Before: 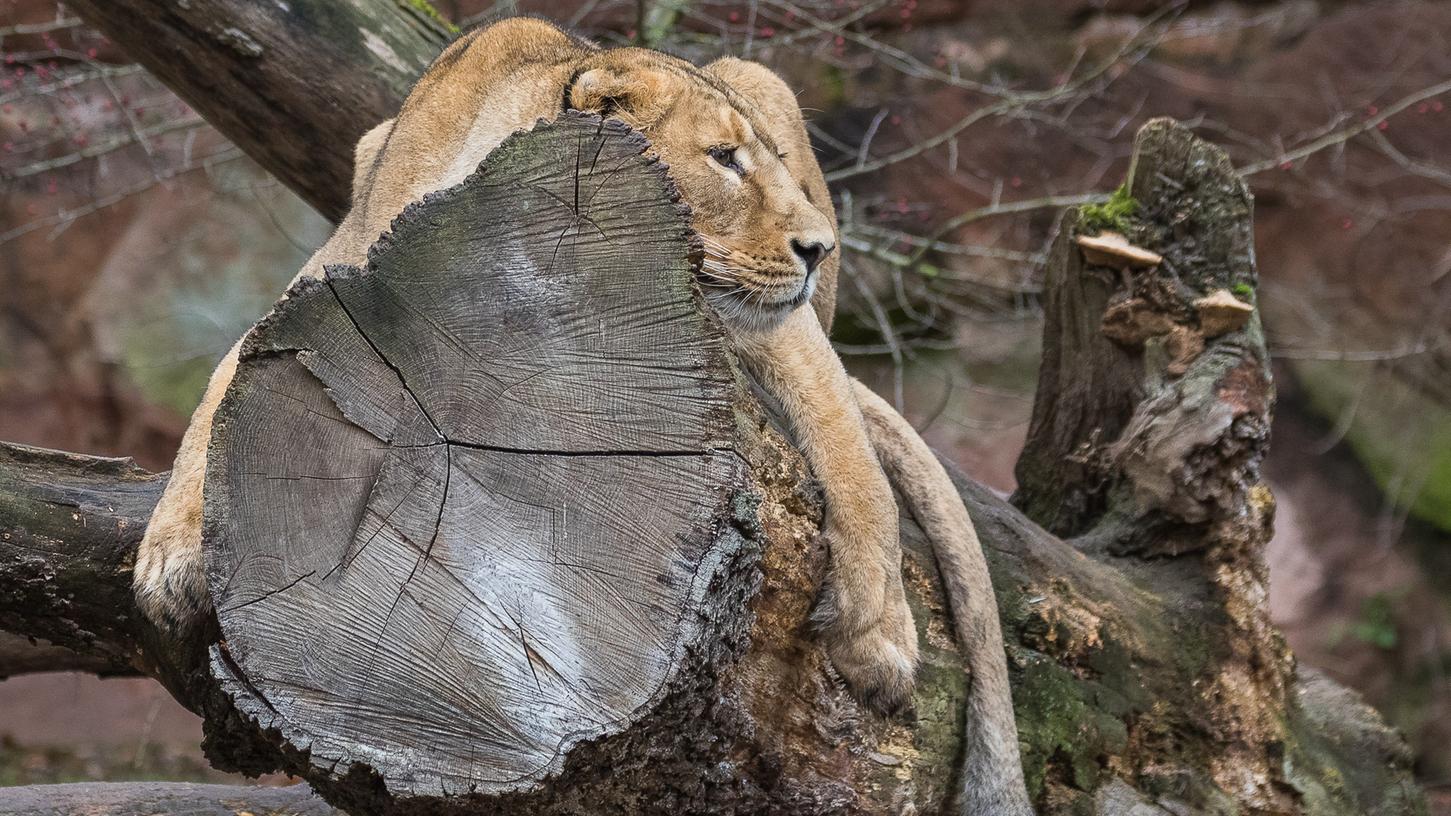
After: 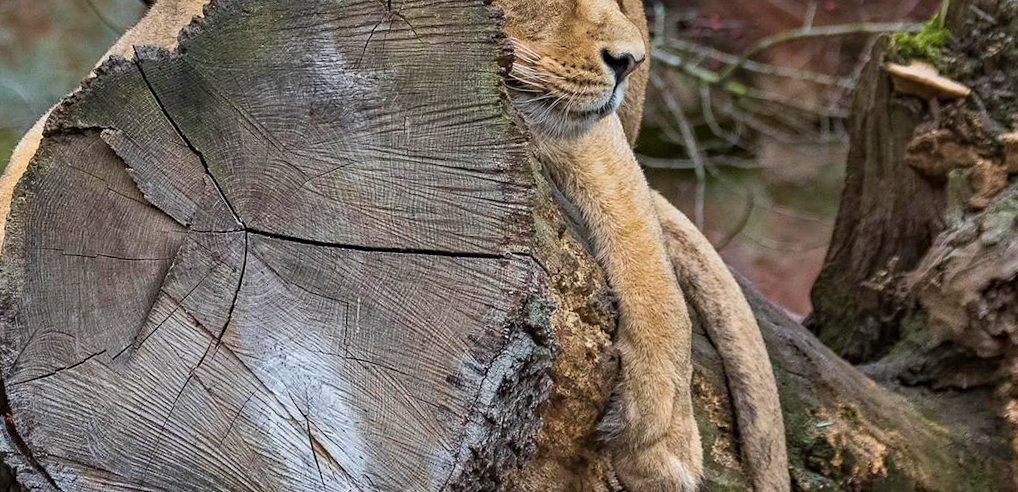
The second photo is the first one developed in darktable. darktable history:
crop and rotate: angle -3.59°, left 9.834%, top 21.123%, right 12.324%, bottom 11.86%
velvia: on, module defaults
haze removal: strength 0.294, distance 0.252, adaptive false
